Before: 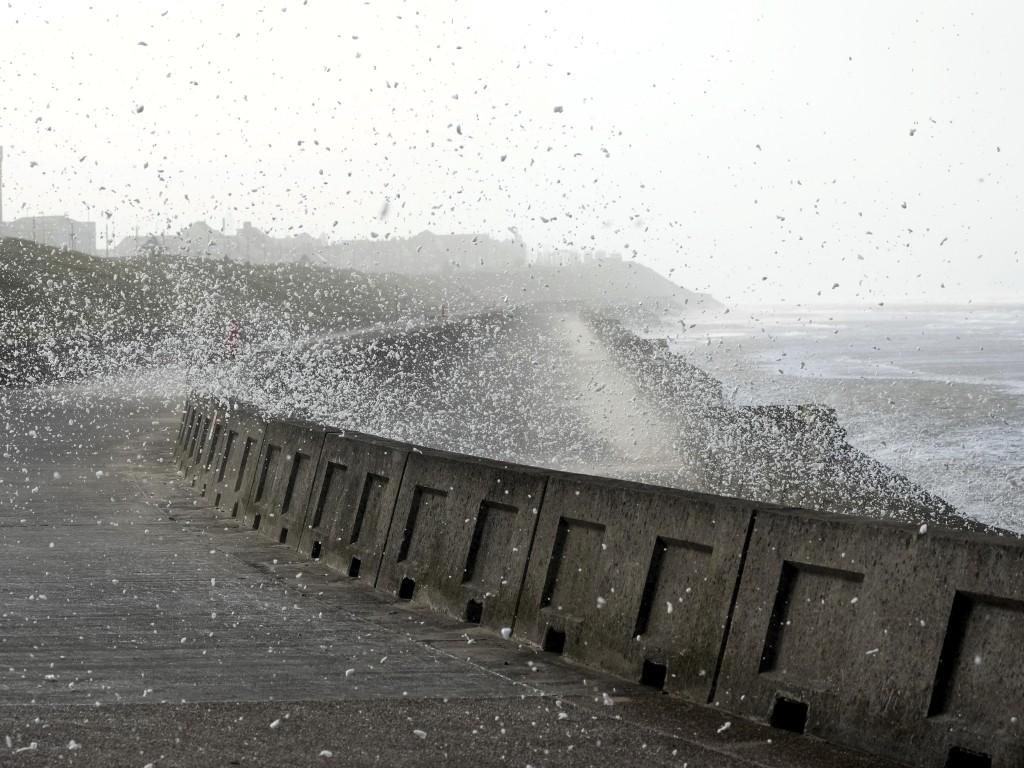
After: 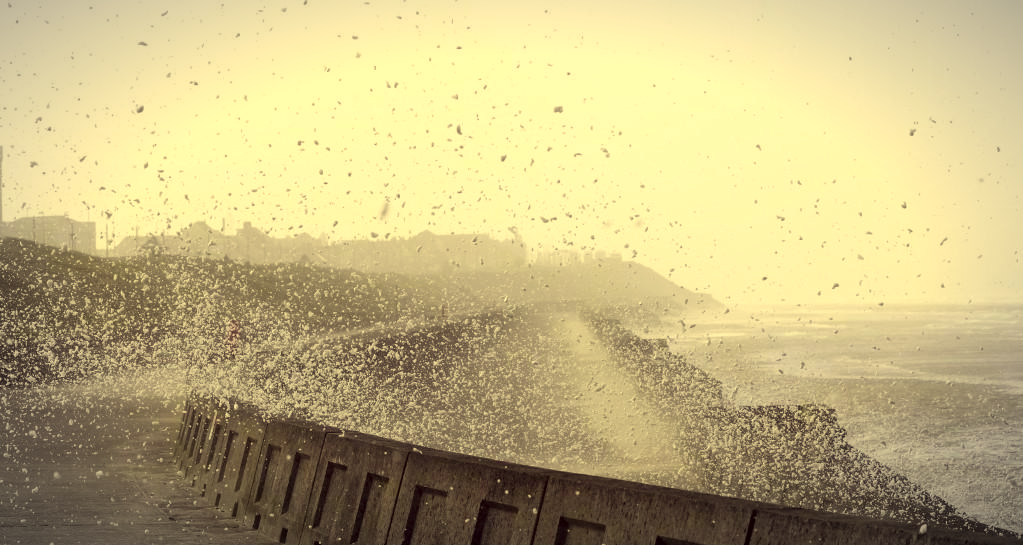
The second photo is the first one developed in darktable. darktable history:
color correction: highlights a* -0.533, highlights b* 39.86, shadows a* 9.78, shadows b* -0.91
vignetting: fall-off radius 59.9%, automatic ratio true
crop: right 0.001%, bottom 28.983%
